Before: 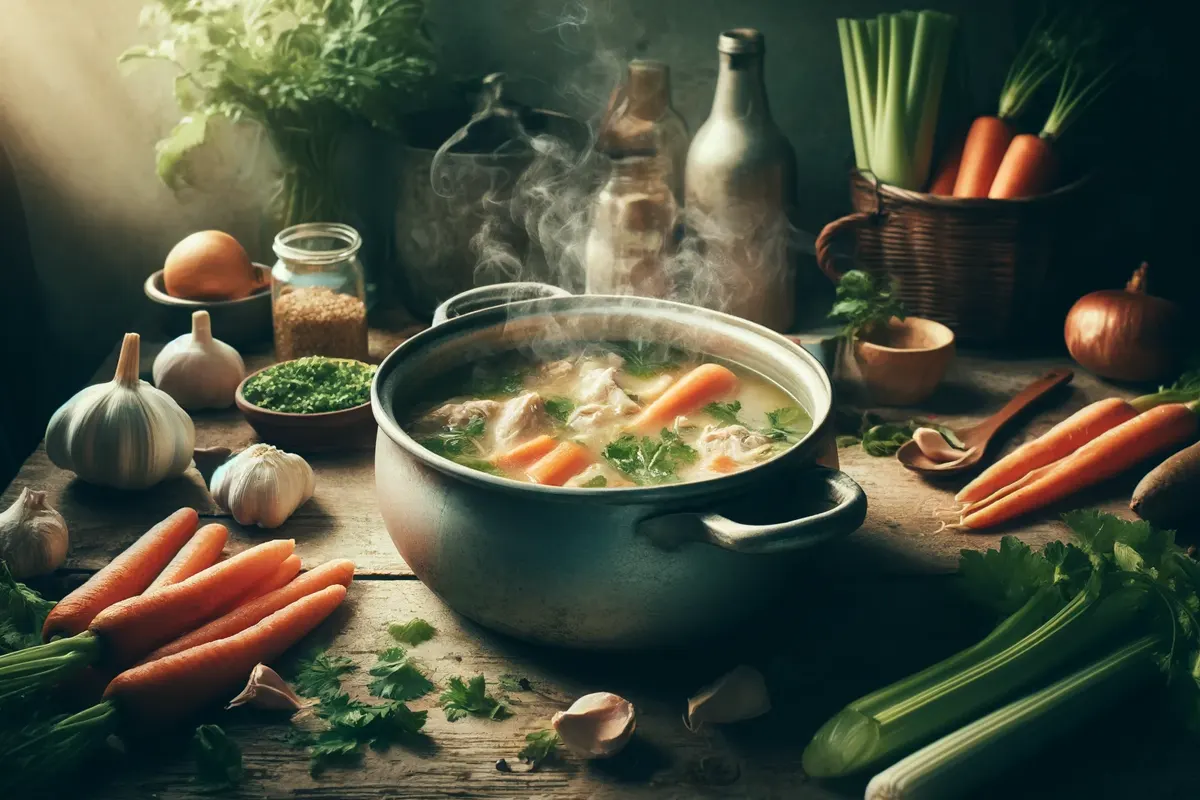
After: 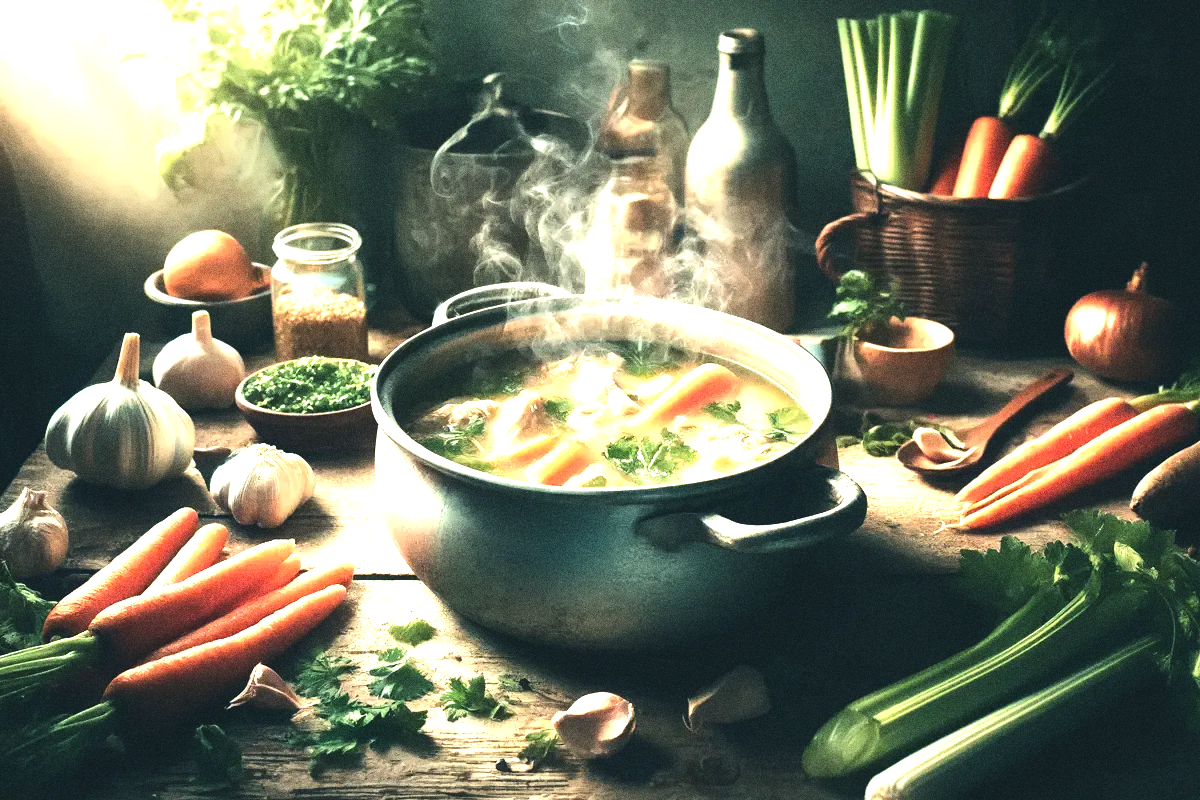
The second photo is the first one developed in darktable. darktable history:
tone equalizer: -8 EV -0.75 EV, -7 EV -0.7 EV, -6 EV -0.6 EV, -5 EV -0.4 EV, -3 EV 0.4 EV, -2 EV 0.6 EV, -1 EV 0.7 EV, +0 EV 0.75 EV, edges refinement/feathering 500, mask exposure compensation -1.57 EV, preserve details no
exposure: black level correction -0.005, exposure 1 EV, compensate highlight preservation false
grain: coarseness 0.09 ISO, strength 40%
